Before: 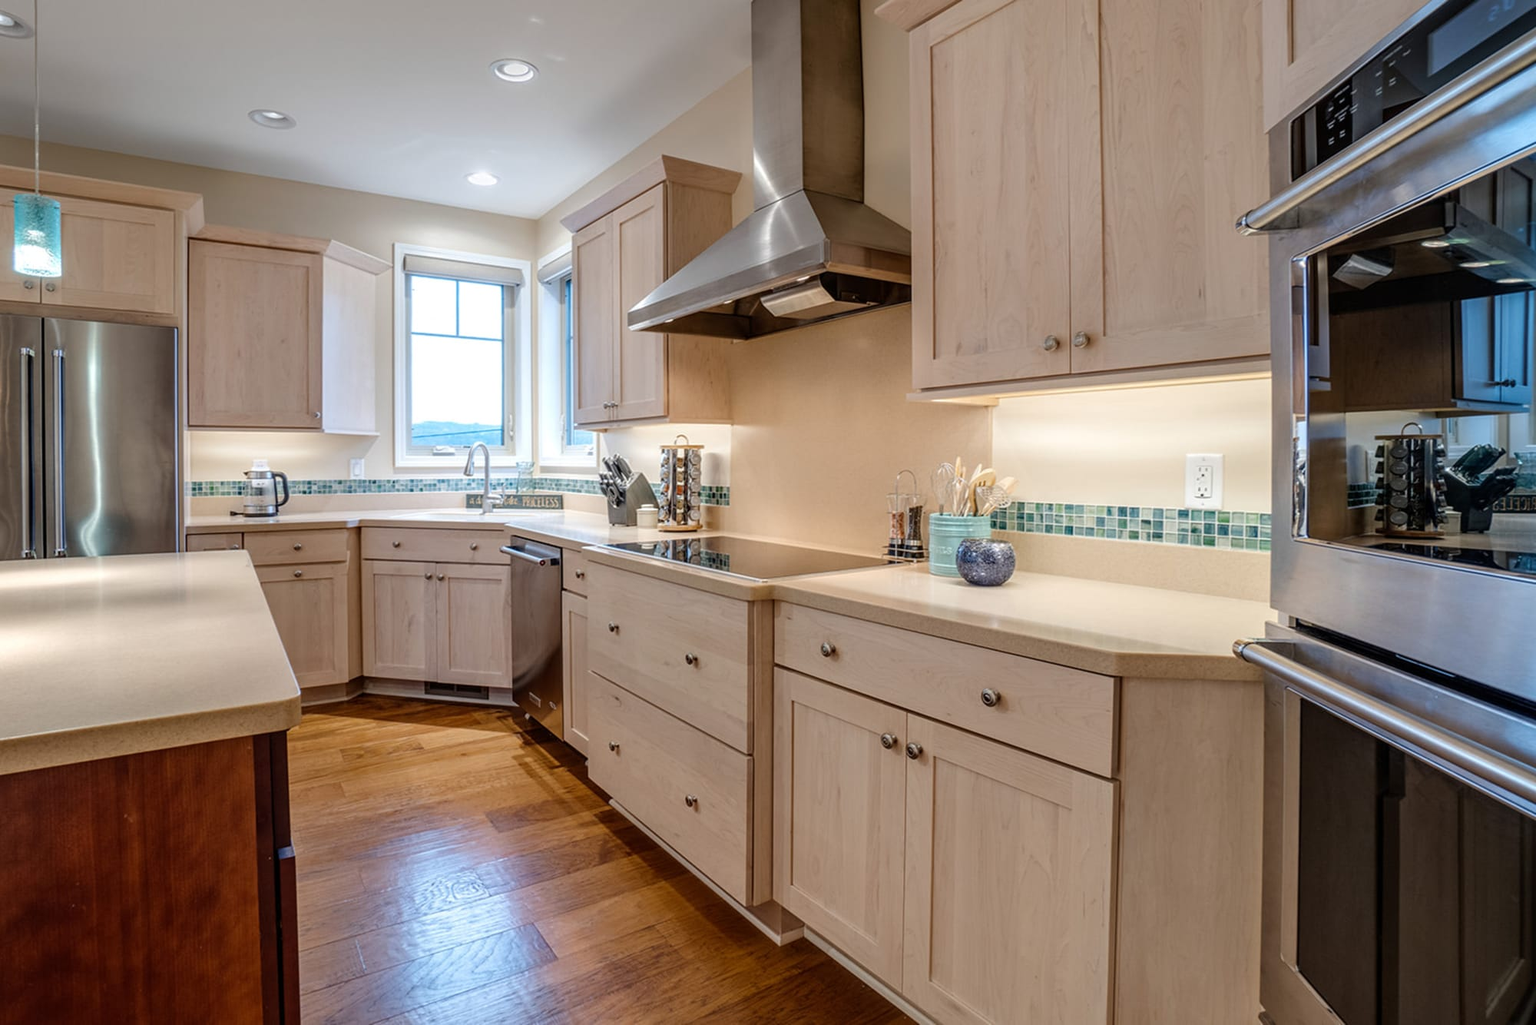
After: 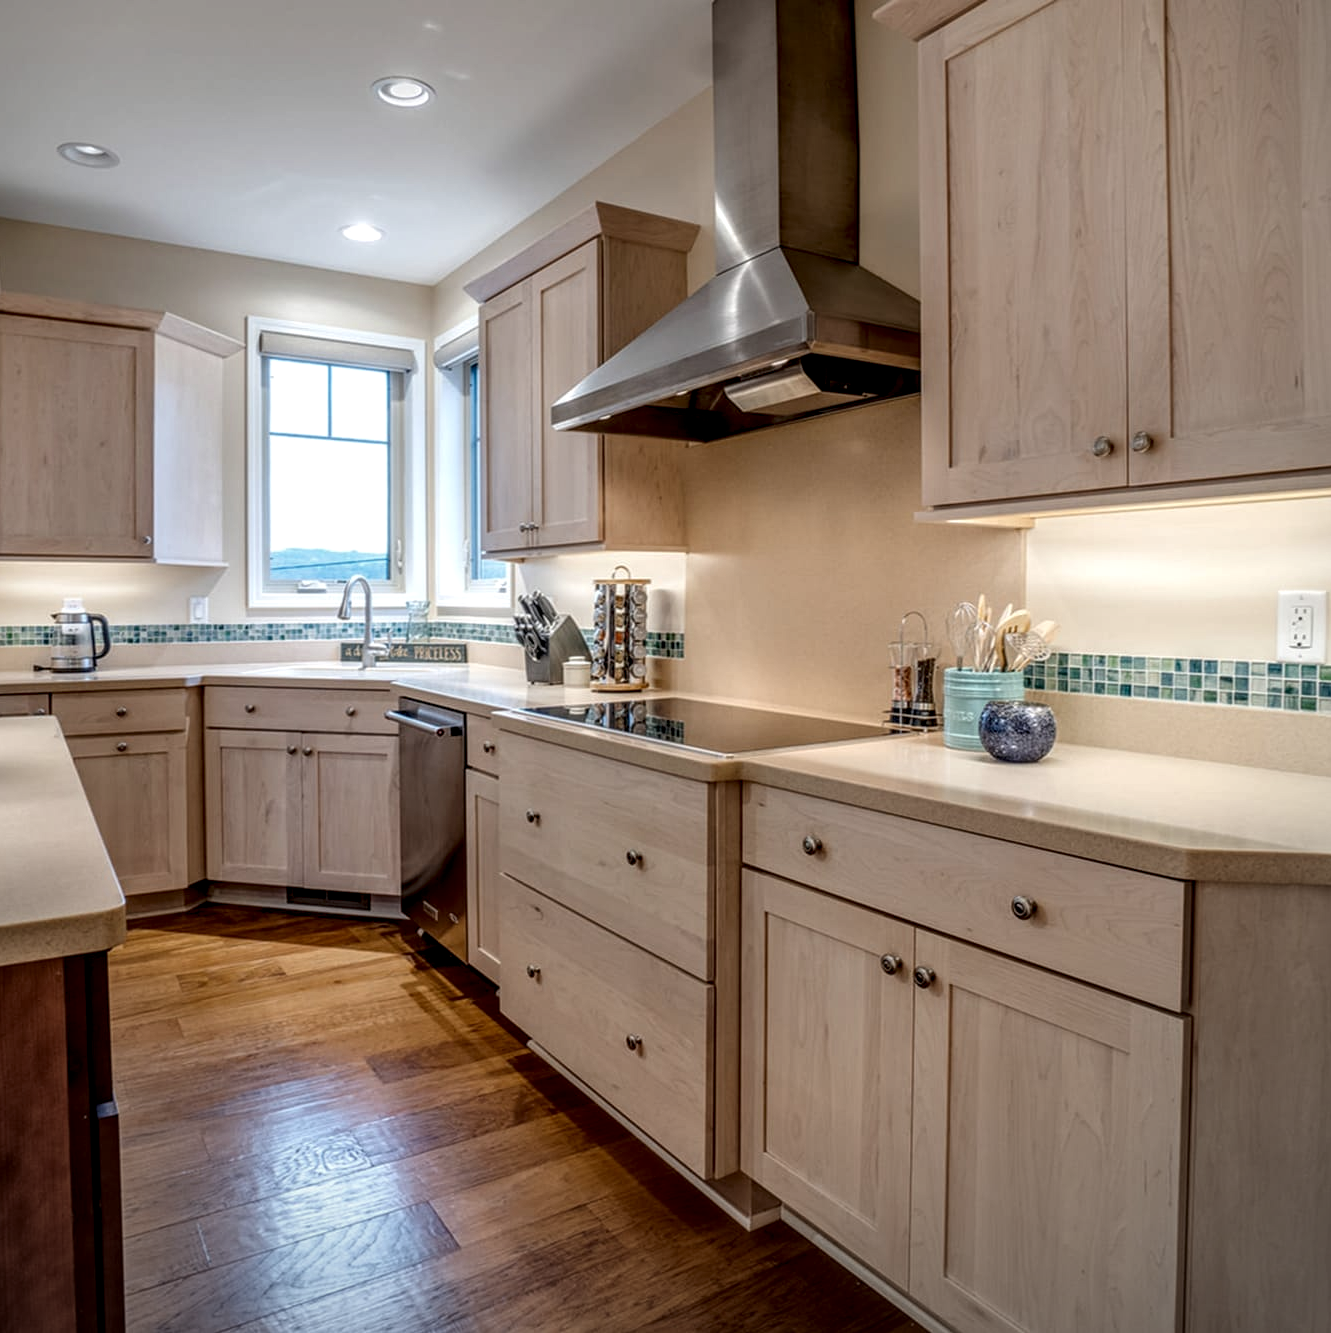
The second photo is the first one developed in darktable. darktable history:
exposure: exposure -0.261 EV, compensate highlight preservation false
vignetting: fall-off start 99.43%, fall-off radius 65.17%, center (-0.063, -0.312), automatic ratio true
local contrast: detail 150%
crop and rotate: left 13.349%, right 20.063%
